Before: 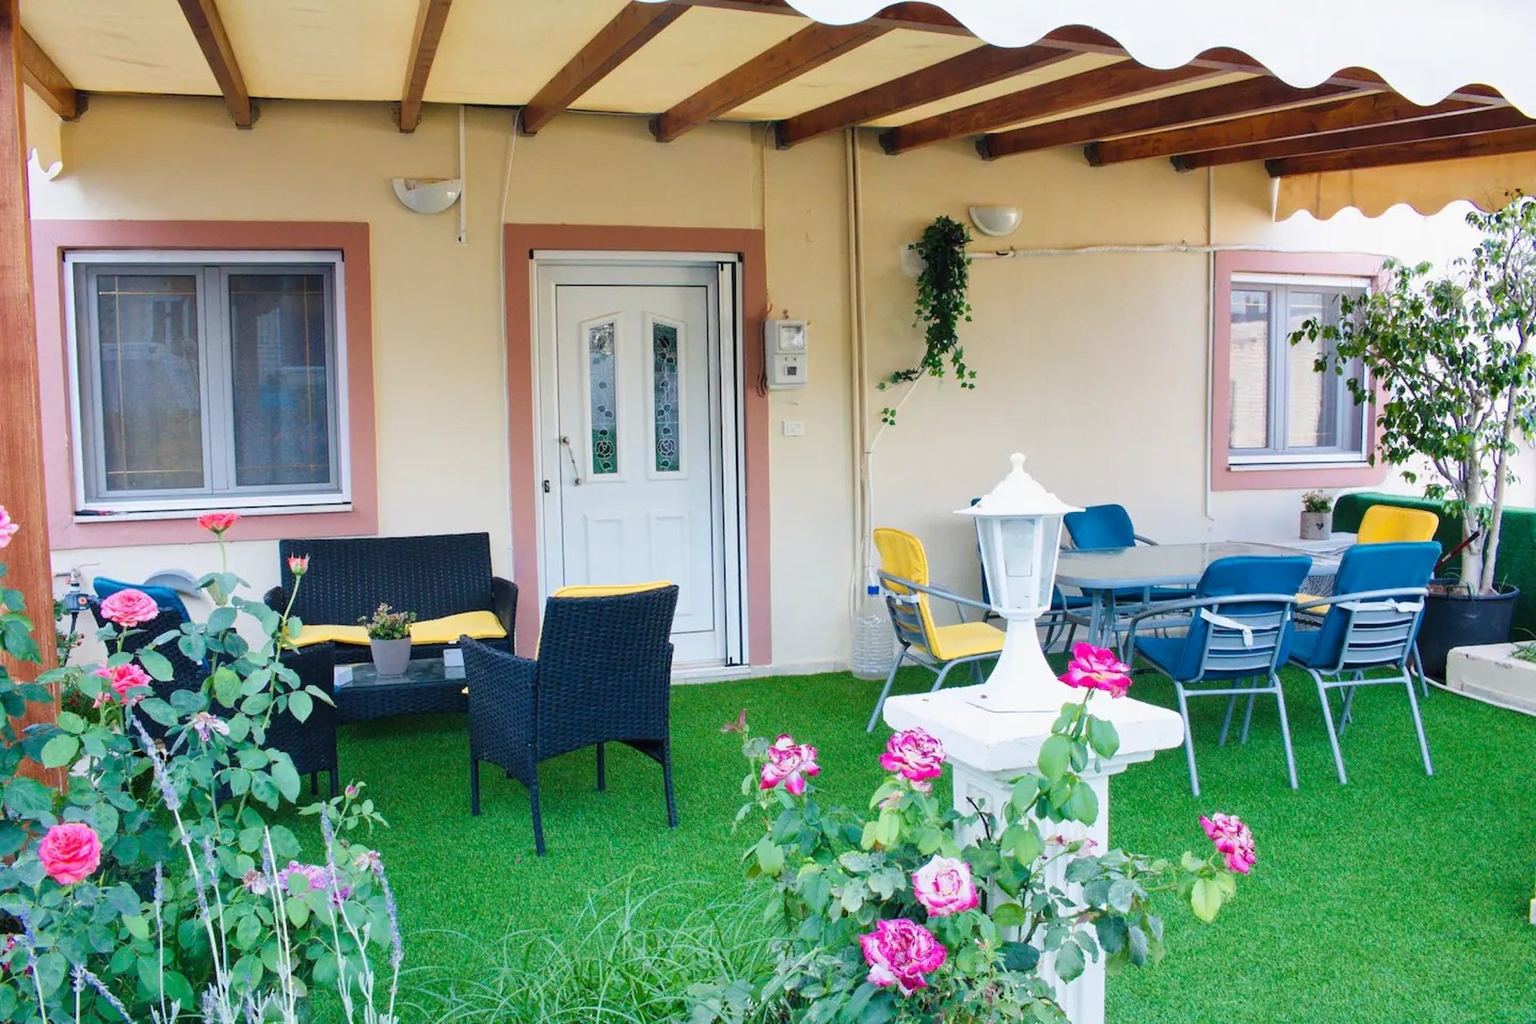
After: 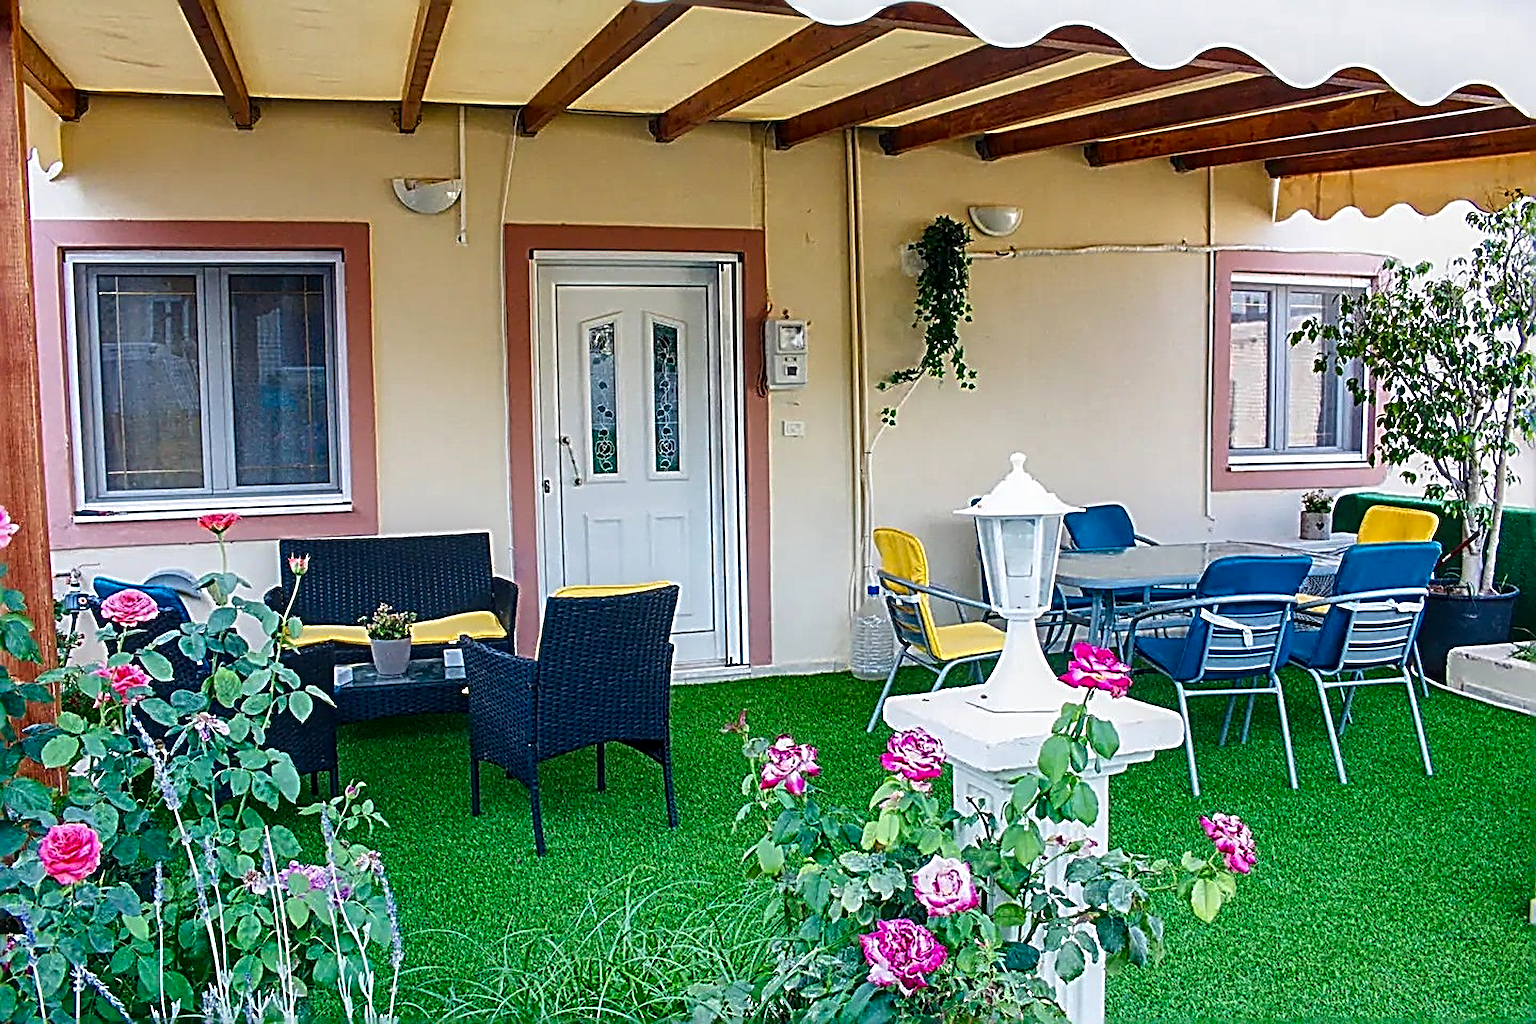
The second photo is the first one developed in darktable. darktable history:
sharpen: radius 3.174, amount 1.729
local contrast: on, module defaults
contrast brightness saturation: contrast 0.066, brightness -0.144, saturation 0.113
